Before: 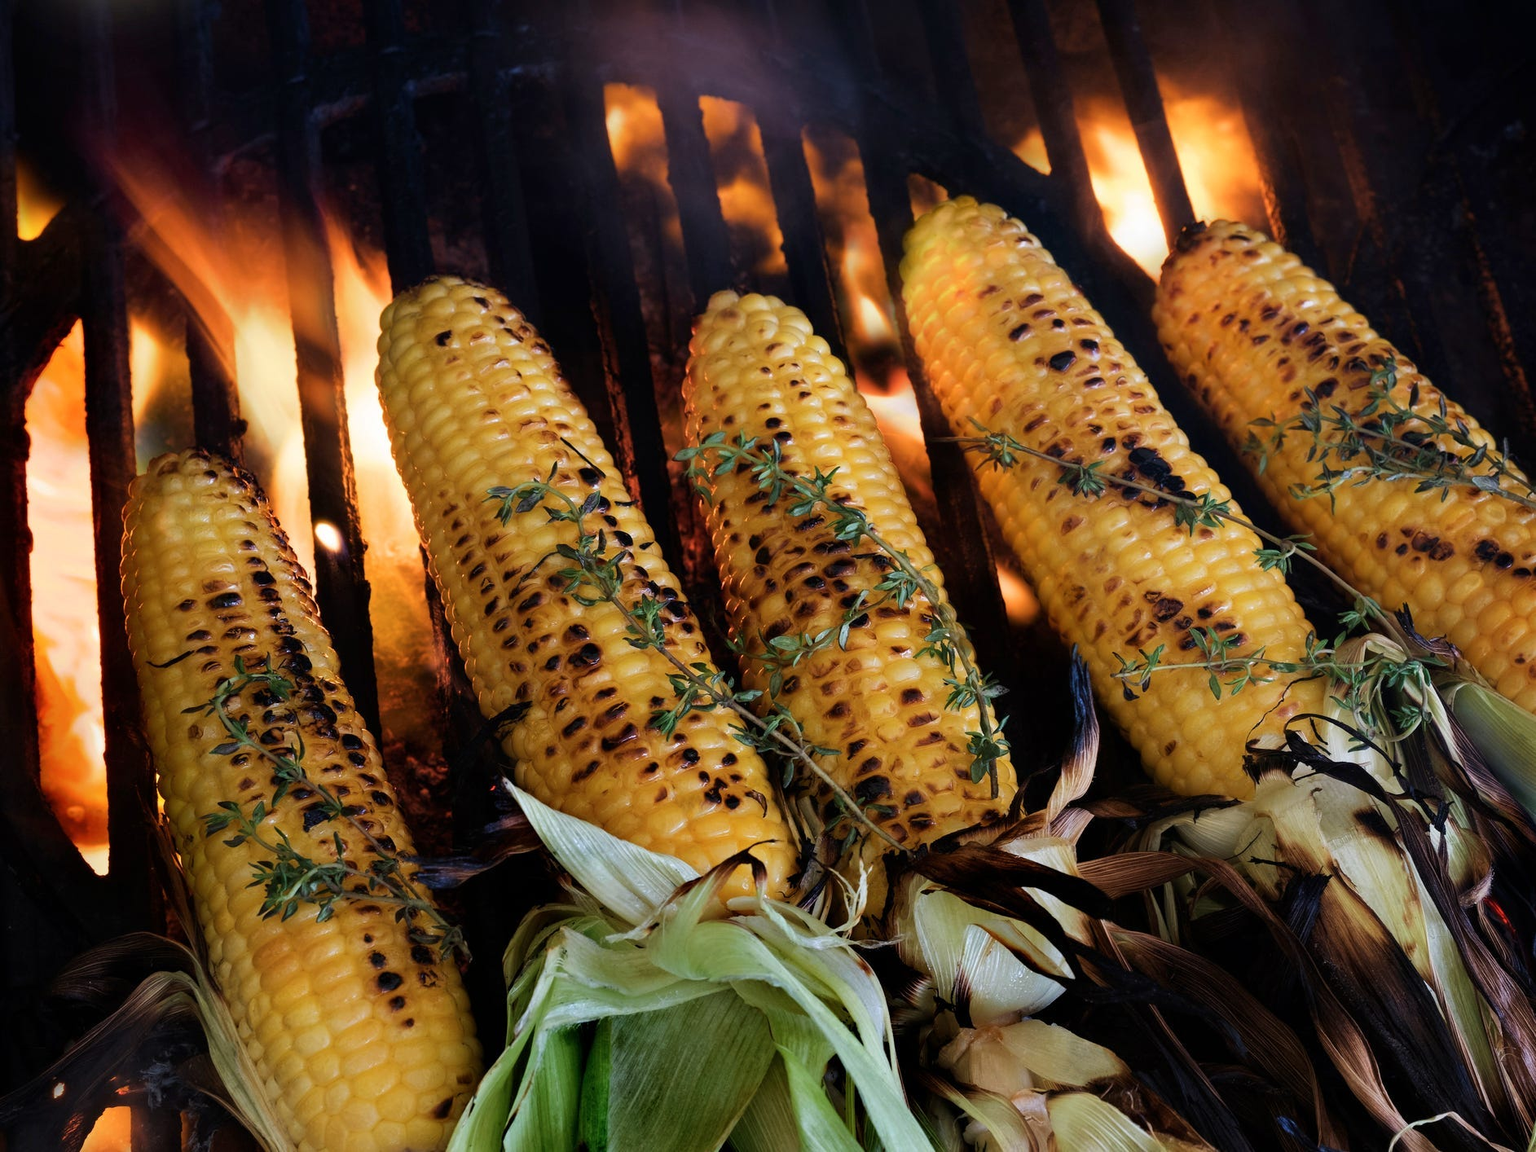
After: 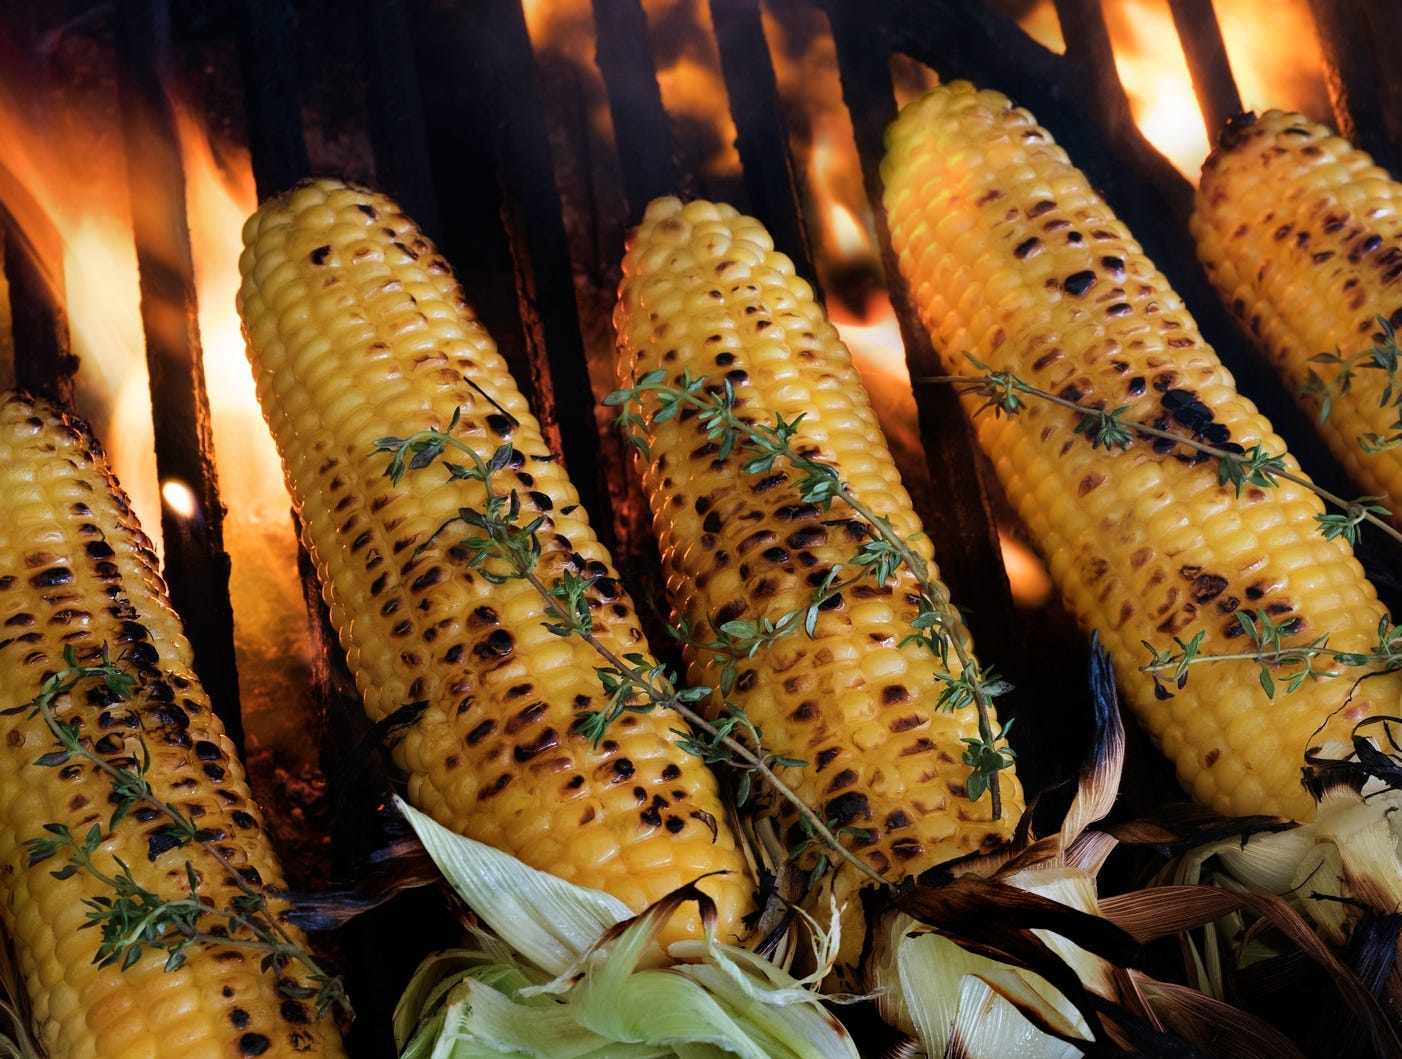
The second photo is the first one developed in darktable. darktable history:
crop and rotate: left 11.885%, top 11.345%, right 13.739%, bottom 13.715%
